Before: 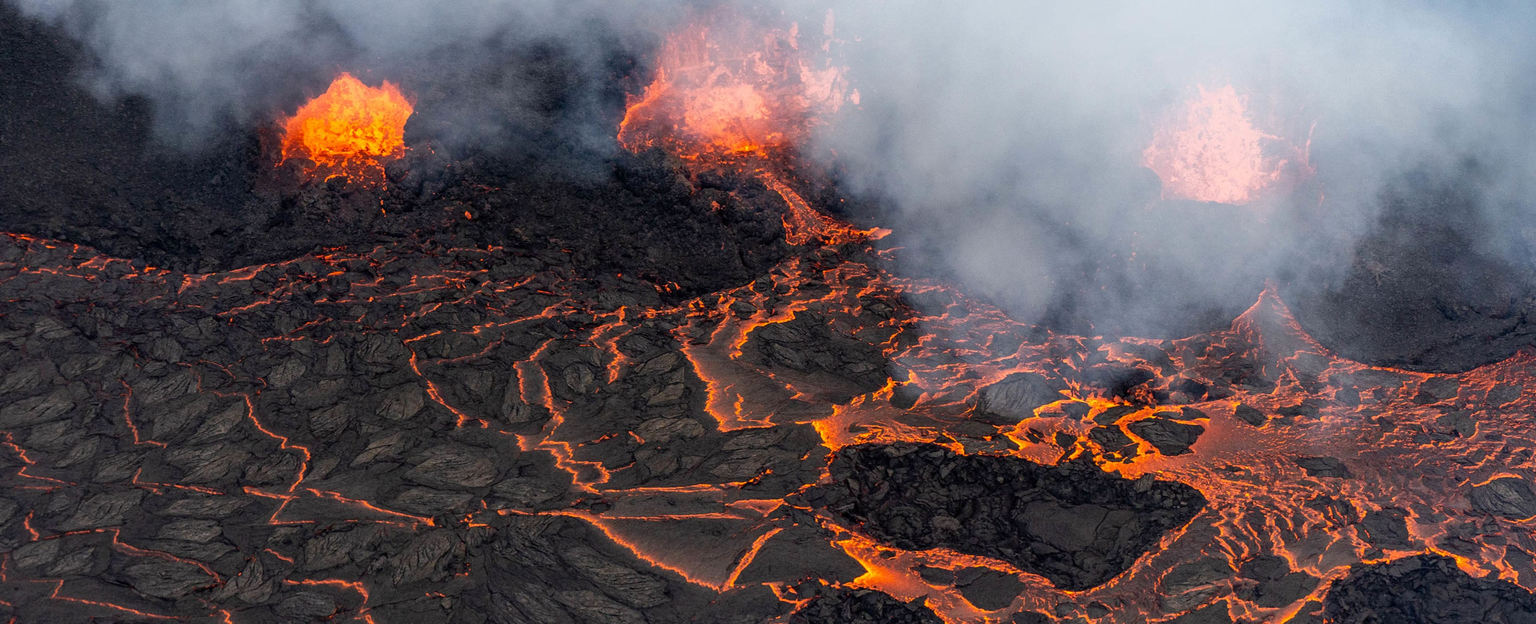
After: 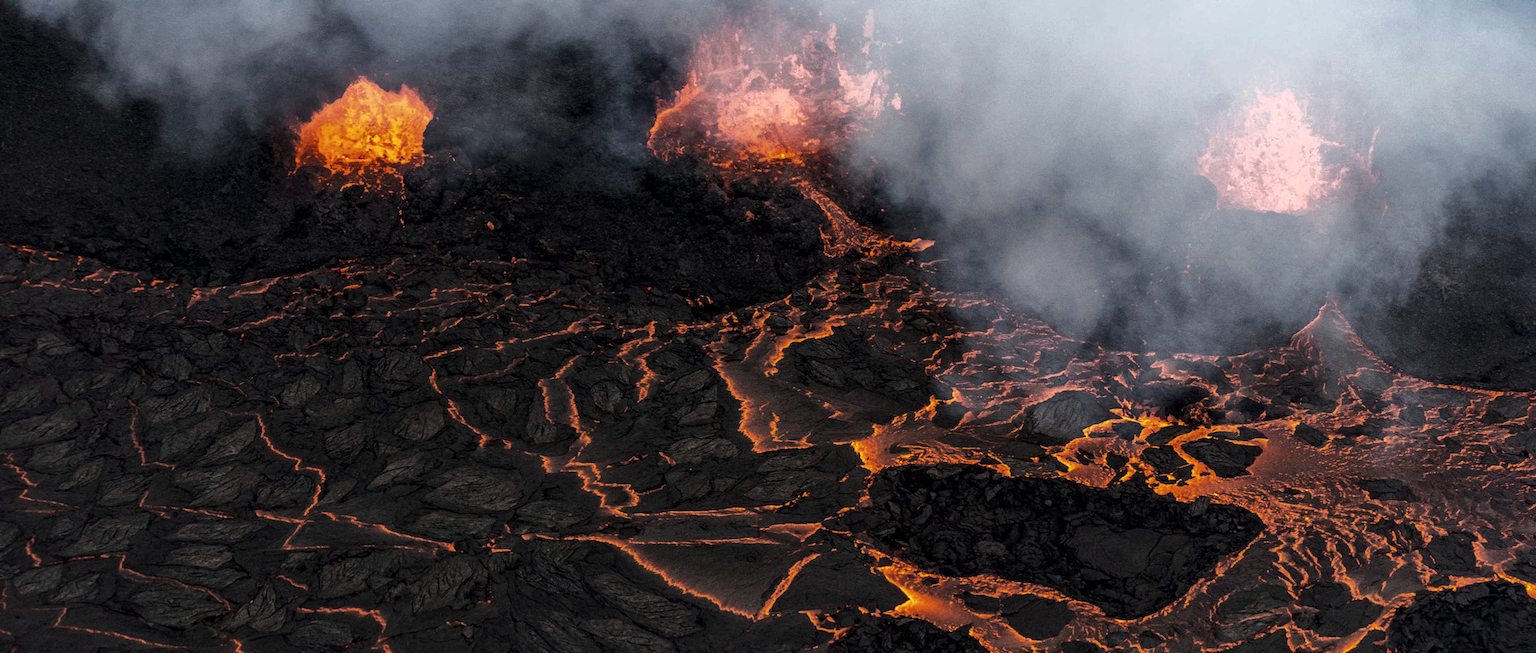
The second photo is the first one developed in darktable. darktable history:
levels: mode automatic, gray 59.36%, levels [0, 0.499, 1]
exposure: black level correction -0.002, exposure 0.039 EV, compensate highlight preservation false
crop: right 4.546%, bottom 0.05%
local contrast: mode bilateral grid, contrast 19, coarseness 51, detail 120%, midtone range 0.2
